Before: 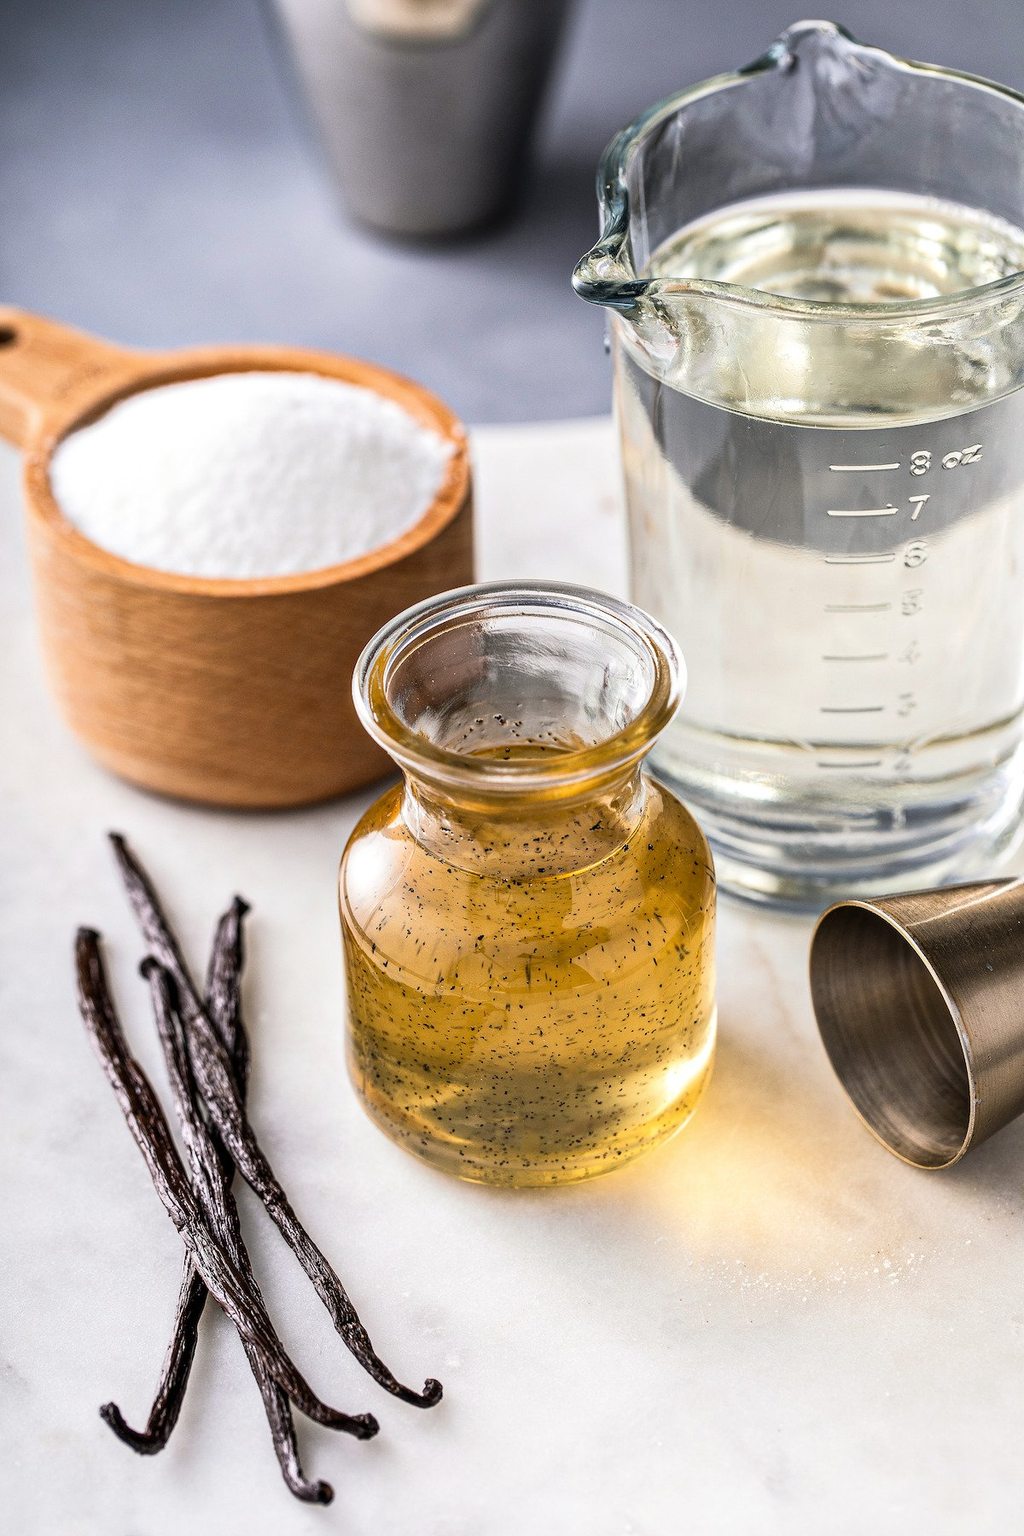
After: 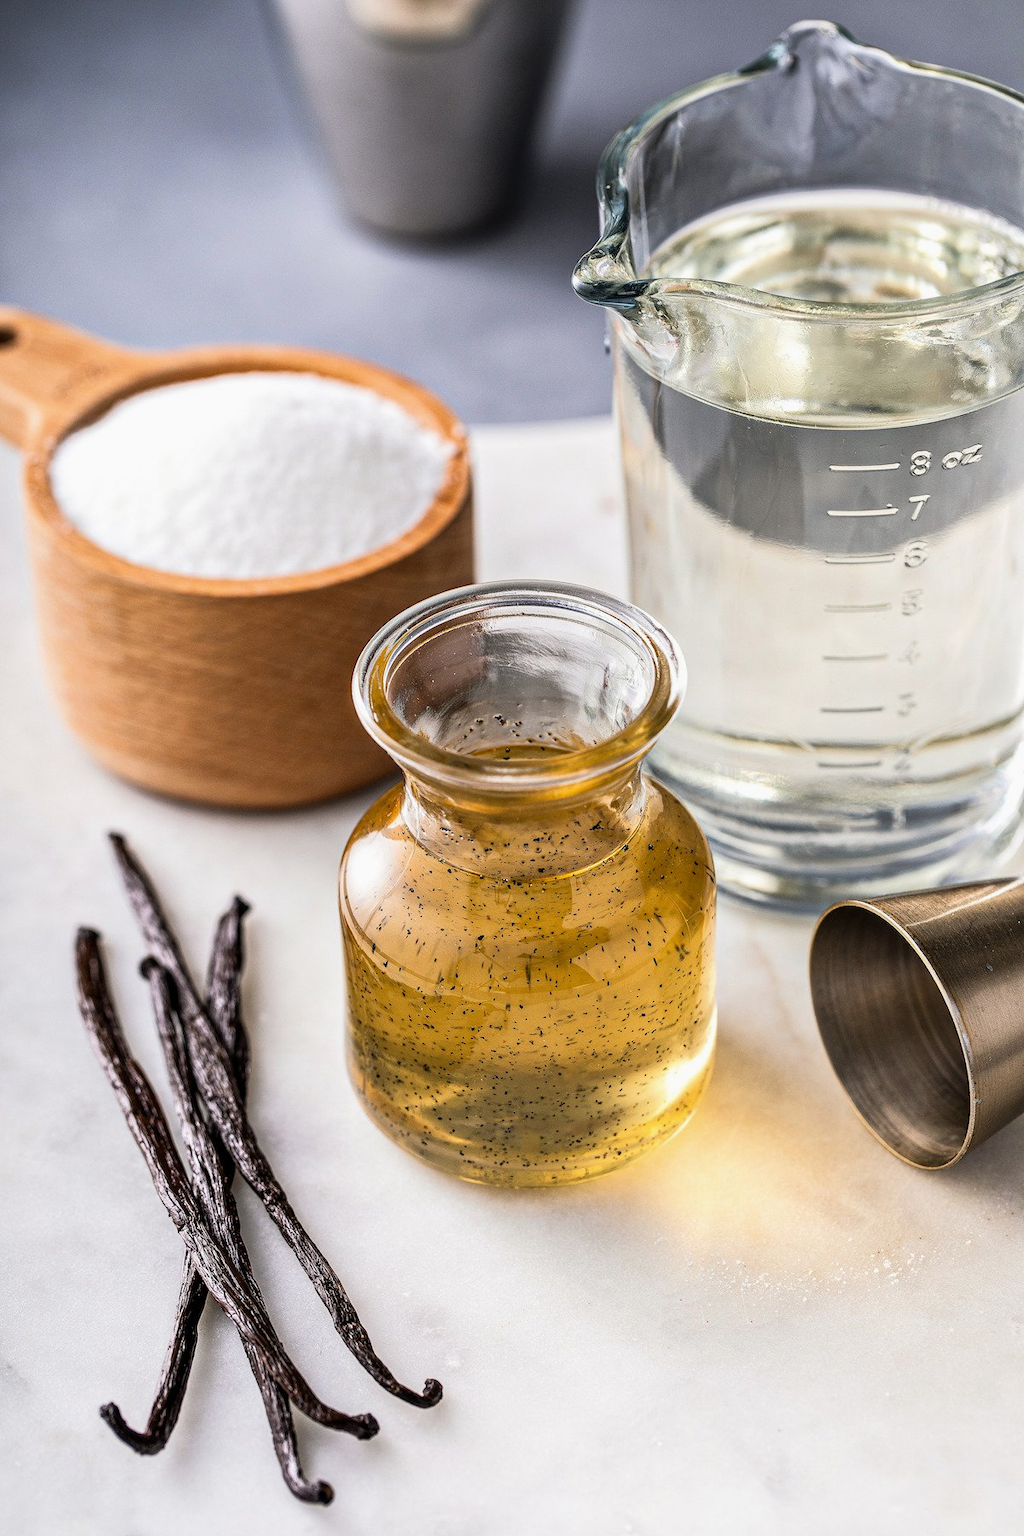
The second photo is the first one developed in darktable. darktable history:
exposure: exposure -0.07 EV, compensate highlight preservation false
